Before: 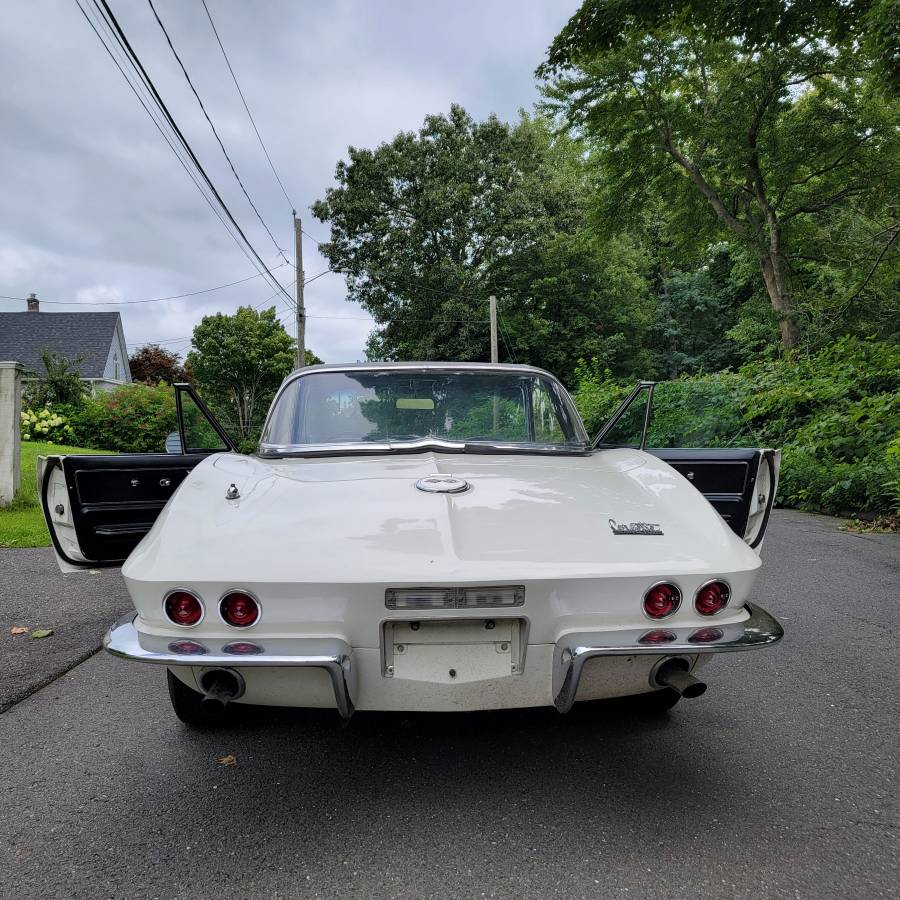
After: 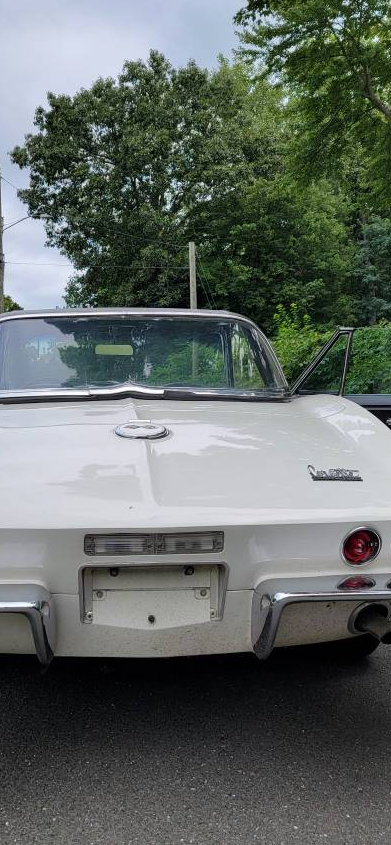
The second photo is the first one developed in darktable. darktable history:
crop: left 33.473%, top 6.044%, right 23.035%
